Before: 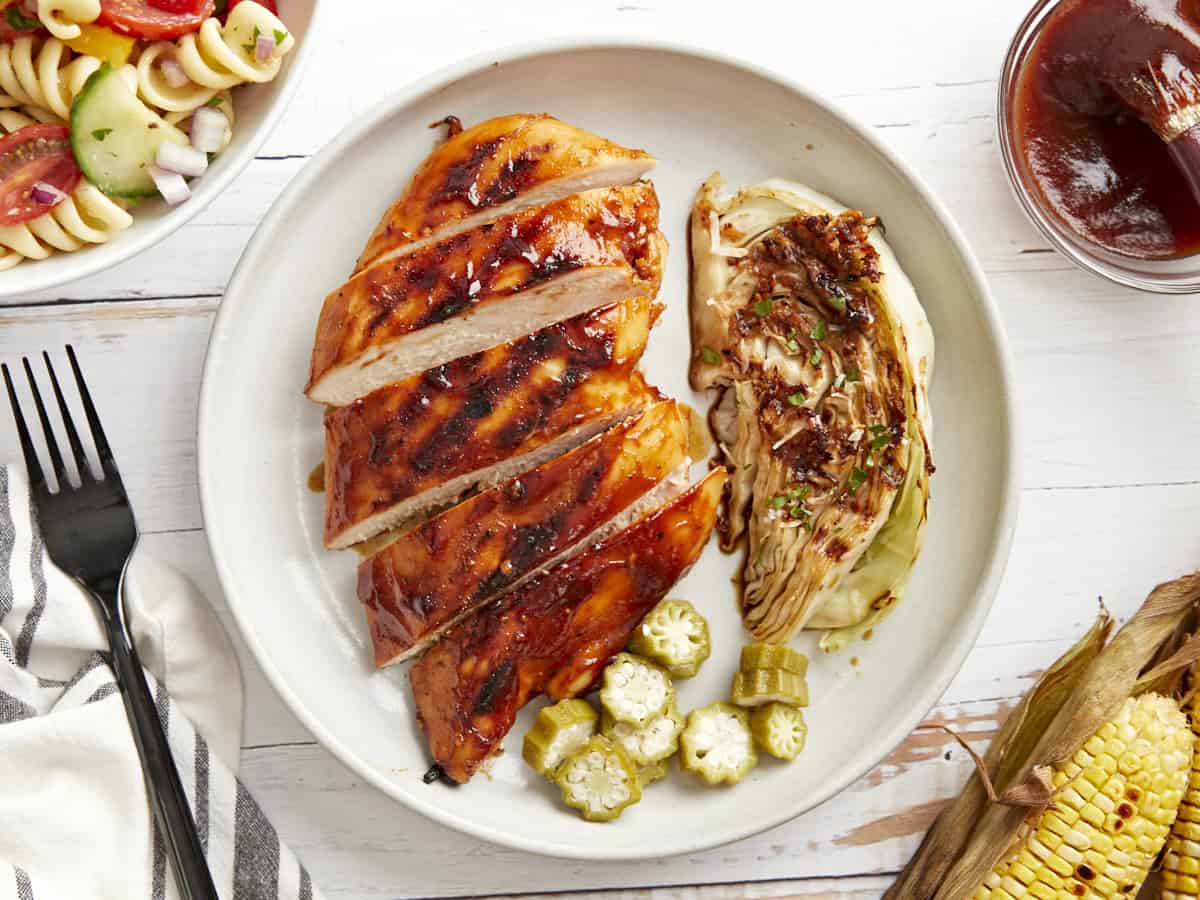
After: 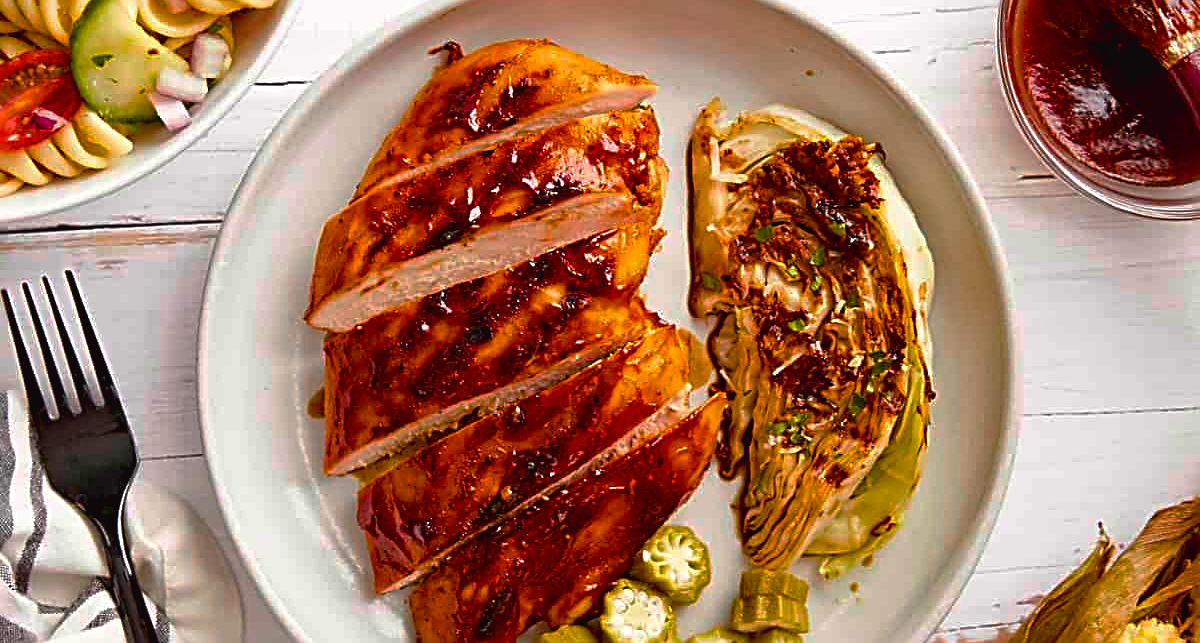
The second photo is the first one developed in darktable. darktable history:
shadows and highlights: shadows 4.18, highlights -19.14, soften with gaussian
crop and rotate: top 8.263%, bottom 20.201%
tone curve: curves: ch0 [(0, 0) (0.253, 0.237) (1, 1)]; ch1 [(0, 0) (0.401, 0.42) (0.442, 0.47) (0.491, 0.495) (0.511, 0.523) (0.557, 0.565) (0.66, 0.683) (1, 1)]; ch2 [(0, 0) (0.394, 0.413) (0.5, 0.5) (0.578, 0.568) (1, 1)], color space Lab, independent channels, preserve colors none
base curve: curves: ch0 [(0, 0) (0.595, 0.418) (1, 1)], preserve colors none
exposure: black level correction 0.012, compensate exposure bias true, compensate highlight preservation false
sharpen: radius 2.812, amount 0.713
color balance rgb: global offset › luminance 0.488%, linear chroma grading › global chroma 8.678%, perceptual saturation grading › global saturation 35.886%, perceptual saturation grading › shadows 35.591%
